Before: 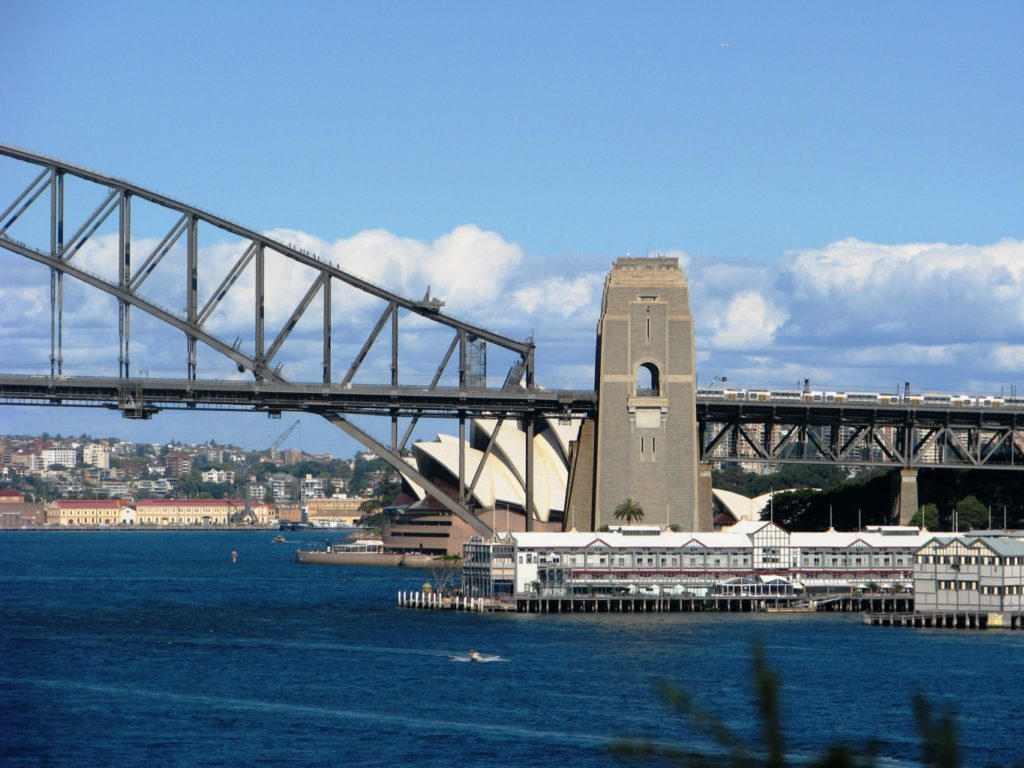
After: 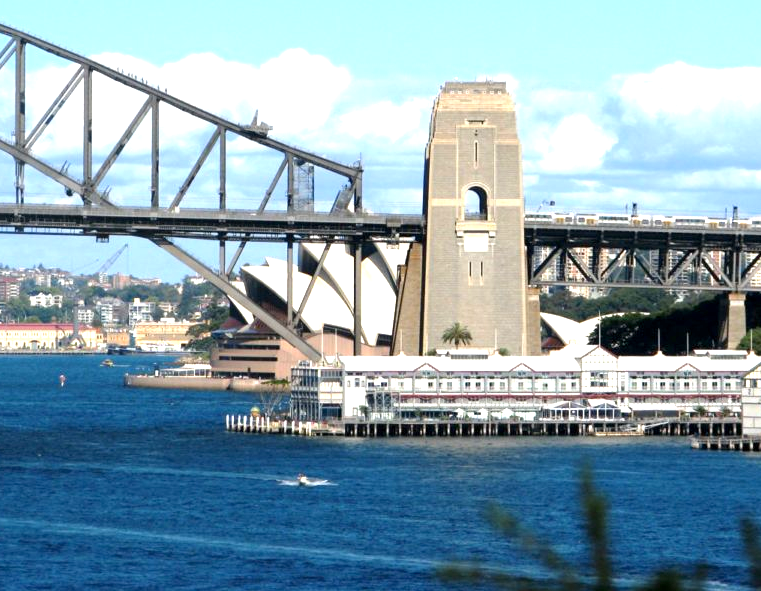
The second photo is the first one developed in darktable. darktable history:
exposure: black level correction 0.001, exposure 1.12 EV, compensate highlight preservation false
crop: left 16.854%, top 23.008%, right 8.795%
tone equalizer: smoothing diameter 24.84%, edges refinement/feathering 6.94, preserve details guided filter
